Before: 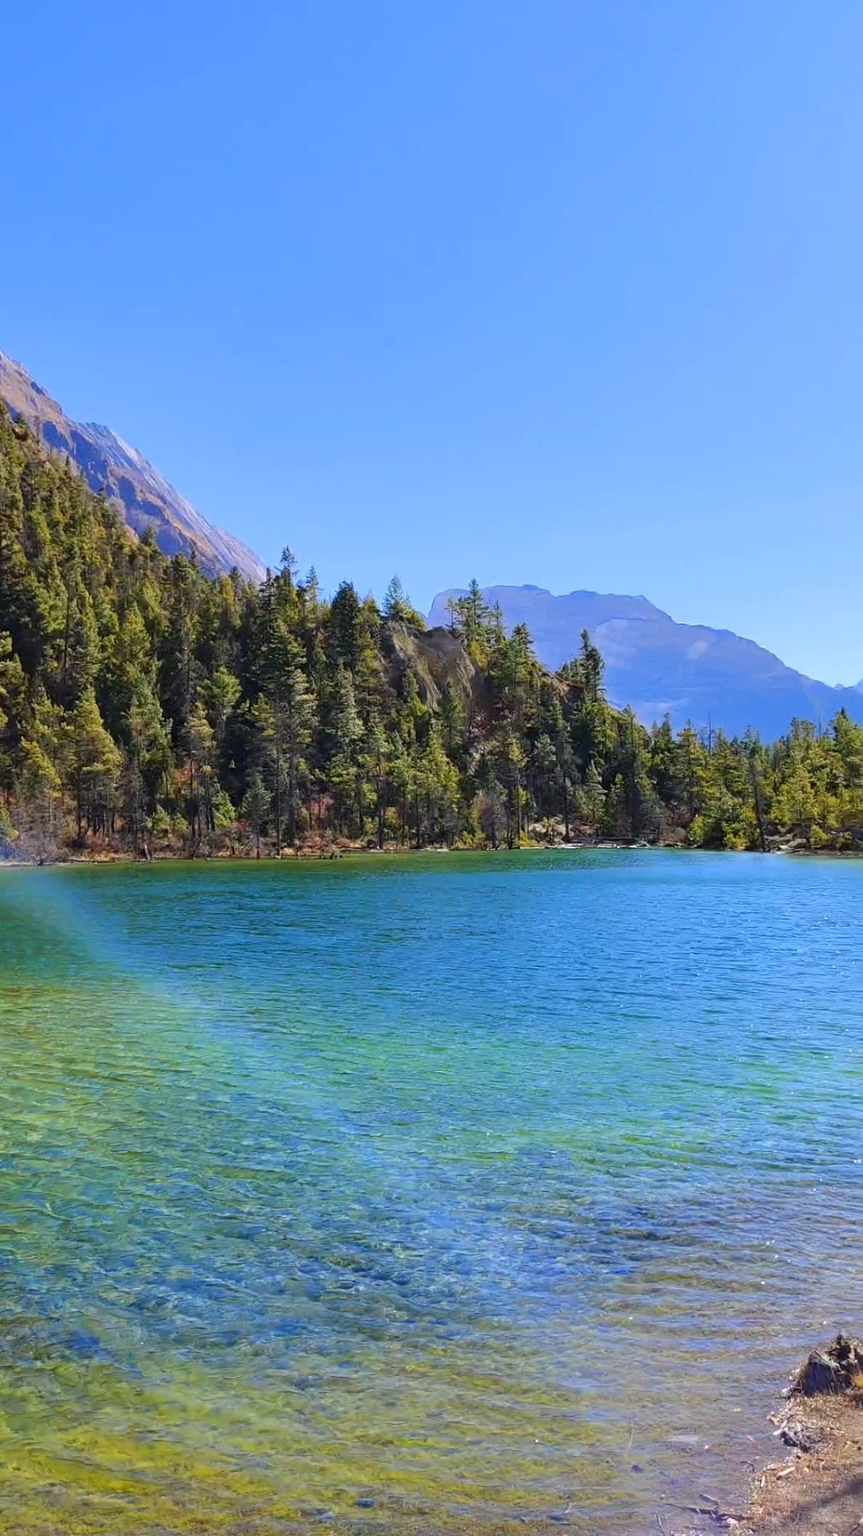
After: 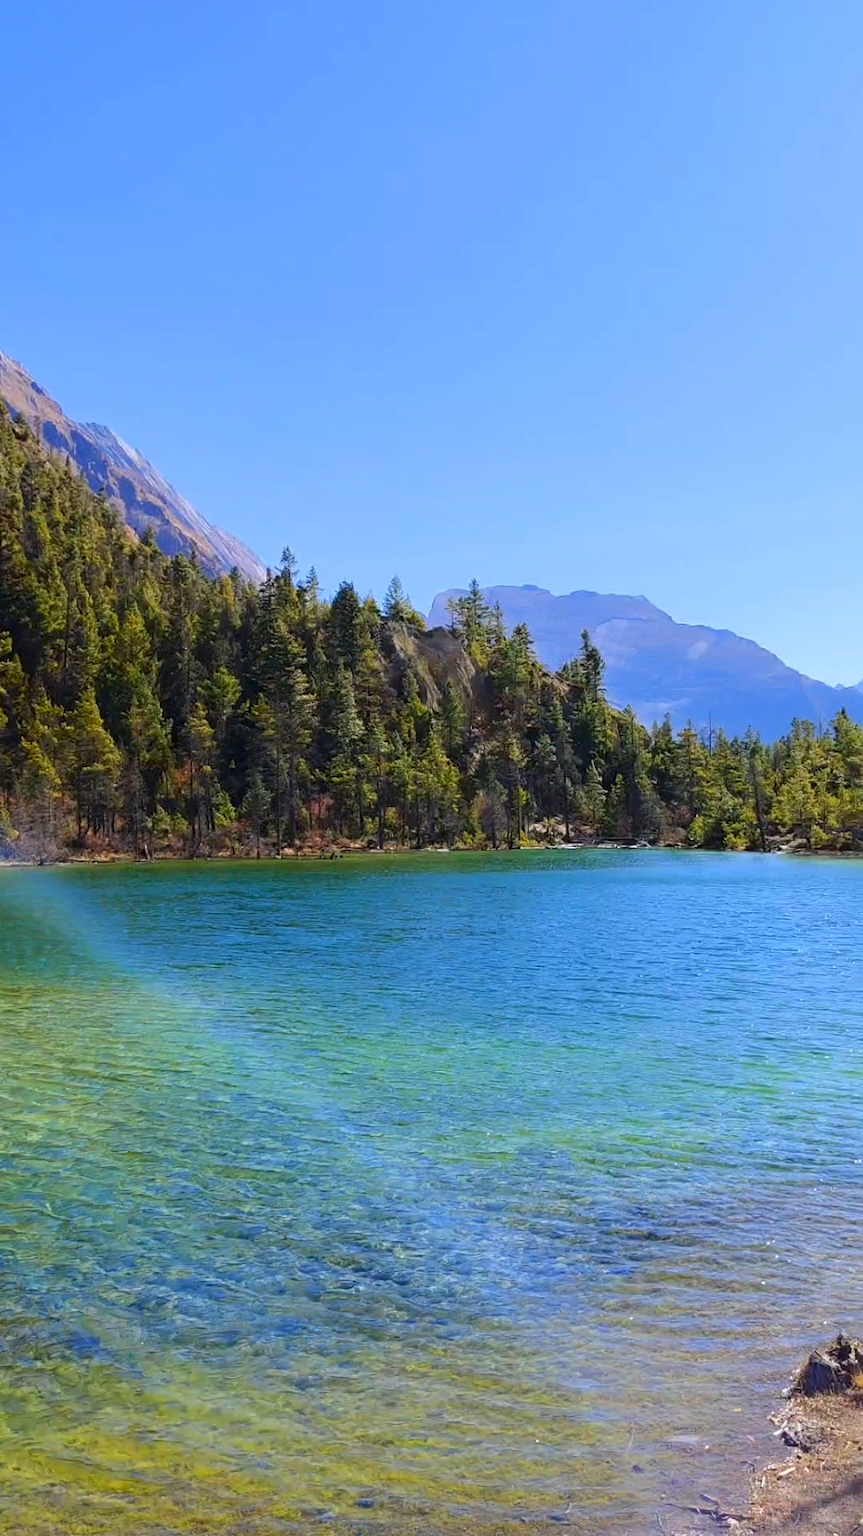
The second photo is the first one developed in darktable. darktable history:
shadows and highlights: shadows -68.84, highlights 36.29, soften with gaussian
